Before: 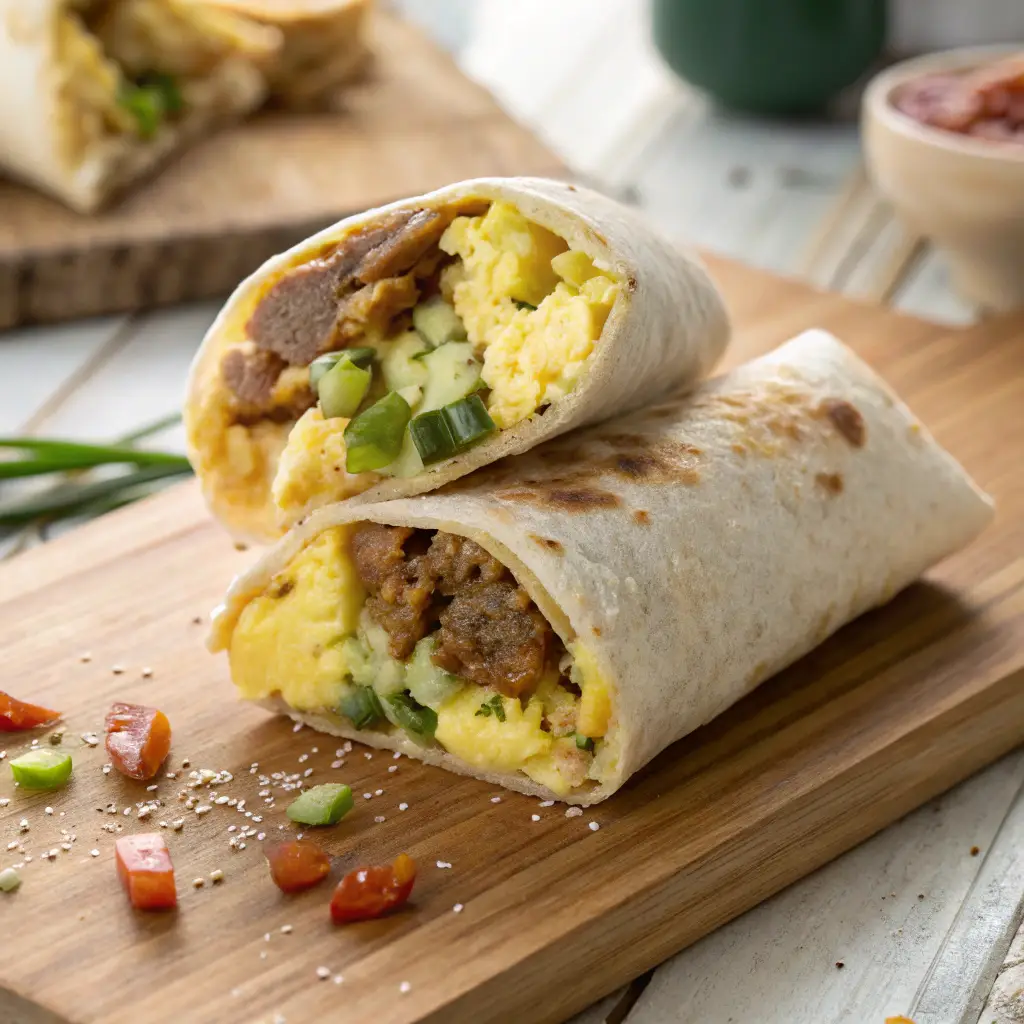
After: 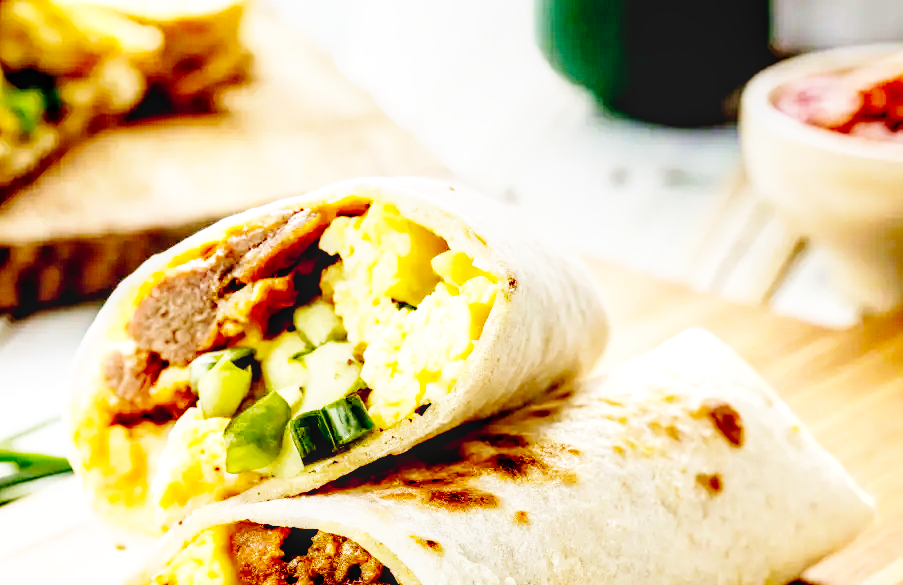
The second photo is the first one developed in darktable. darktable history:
crop and rotate: left 11.812%, bottom 42.776%
velvia: strength 30%
exposure: black level correction 0.04, exposure 0.5 EV, compensate highlight preservation false
base curve: curves: ch0 [(0, 0) (0, 0) (0.002, 0.001) (0.008, 0.003) (0.019, 0.011) (0.037, 0.037) (0.064, 0.11) (0.102, 0.232) (0.152, 0.379) (0.216, 0.524) (0.296, 0.665) (0.394, 0.789) (0.512, 0.881) (0.651, 0.945) (0.813, 0.986) (1, 1)], preserve colors none
white balance: emerald 1
local contrast: on, module defaults
